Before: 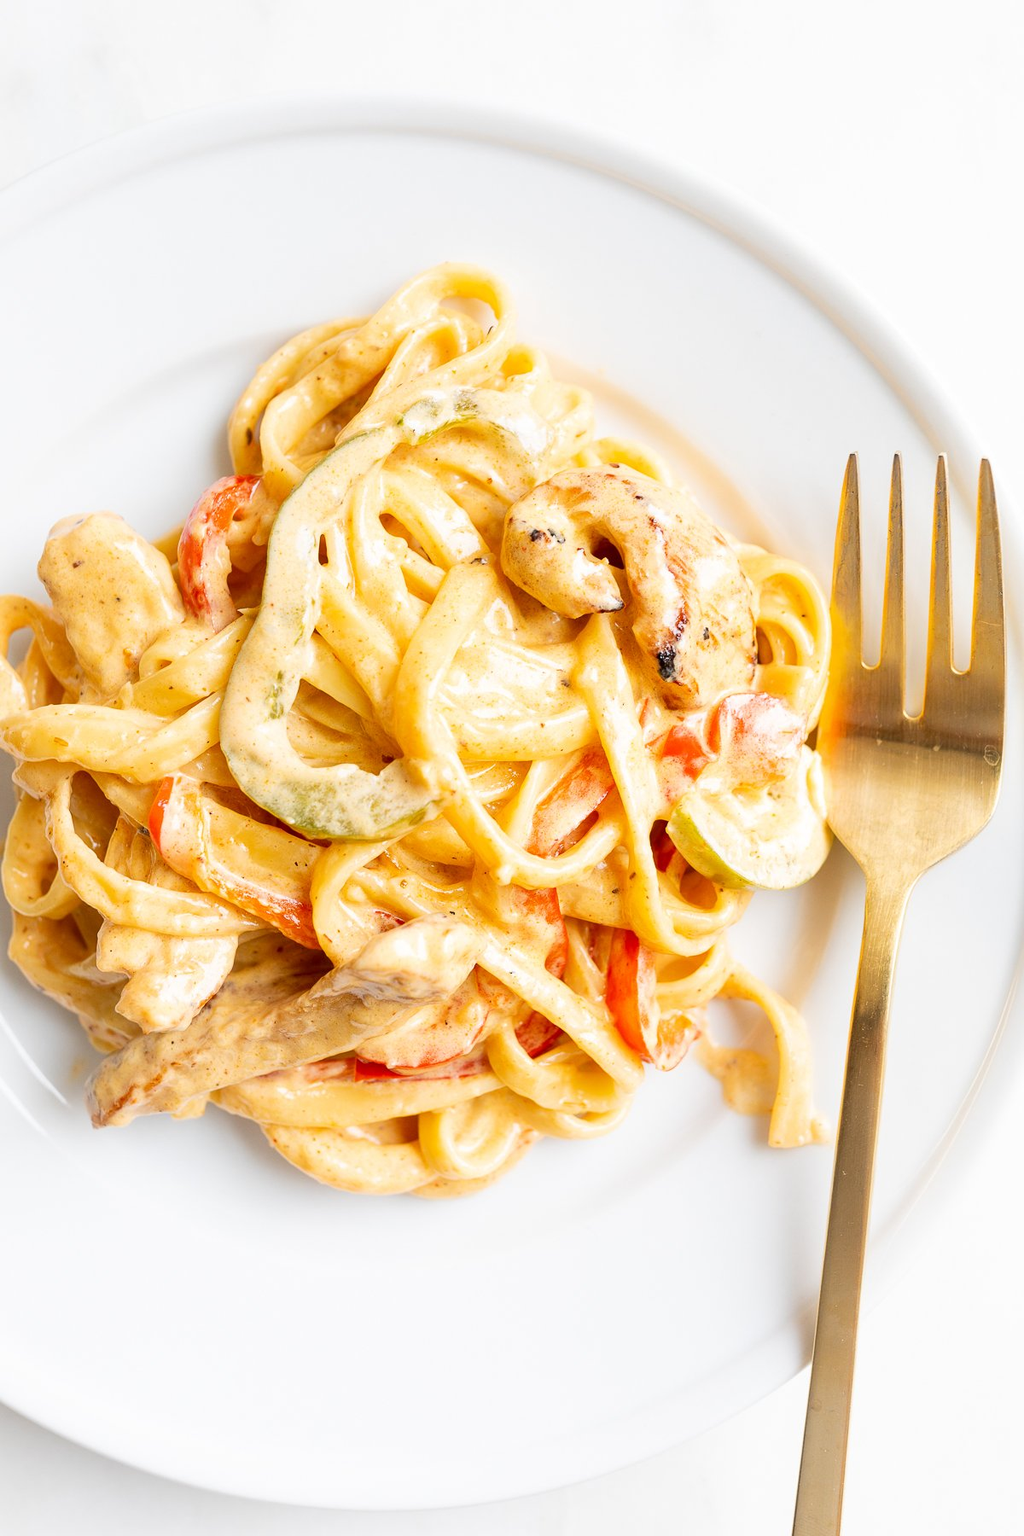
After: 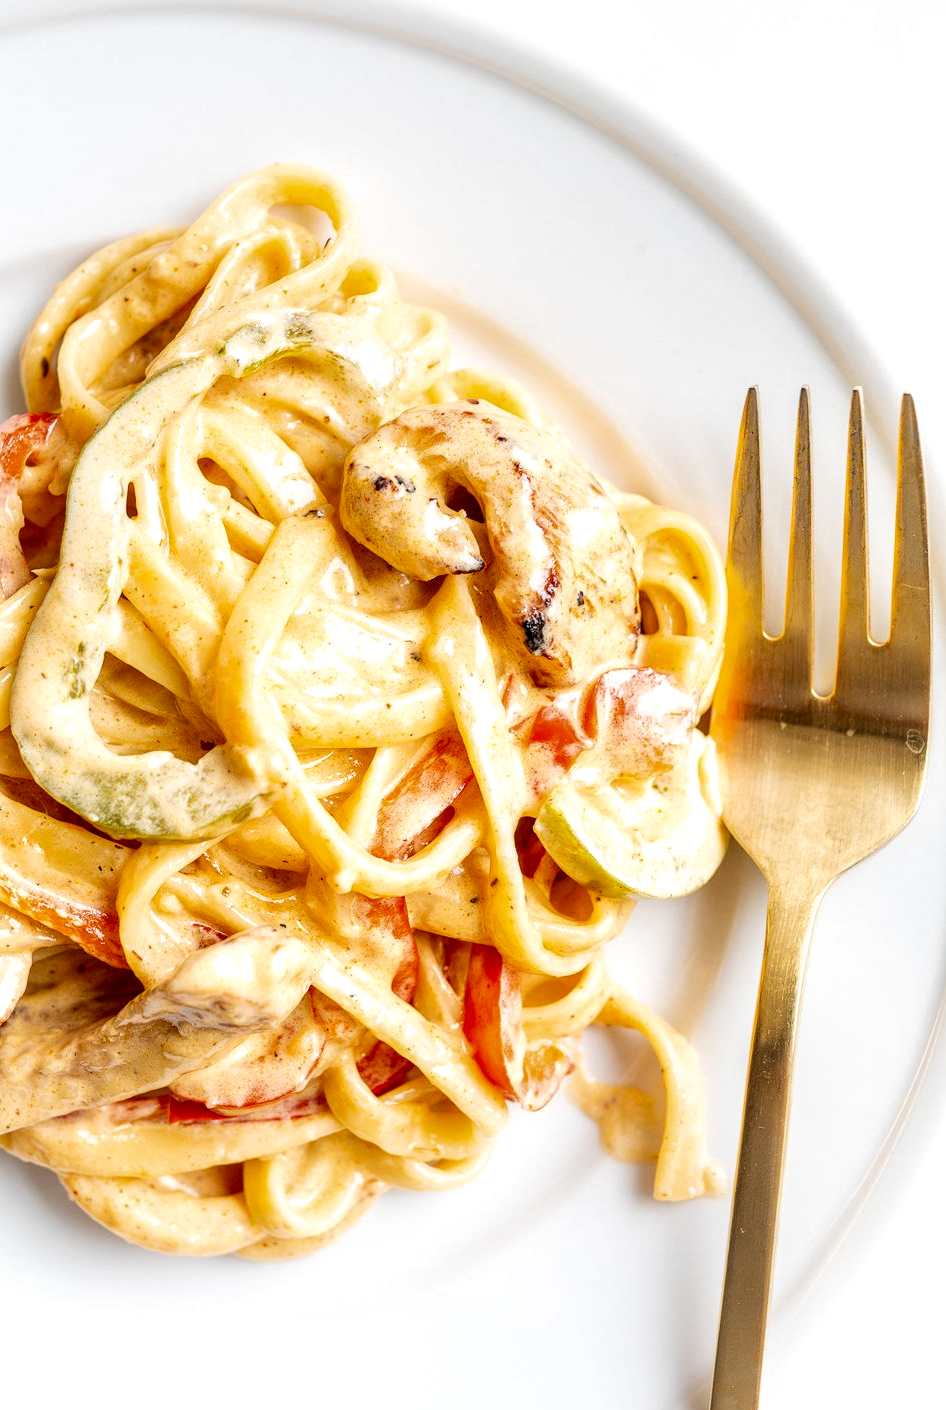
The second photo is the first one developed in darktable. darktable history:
local contrast: detail 150%
crop and rotate: left 20.598%, top 8.04%, right 0.488%, bottom 13.61%
